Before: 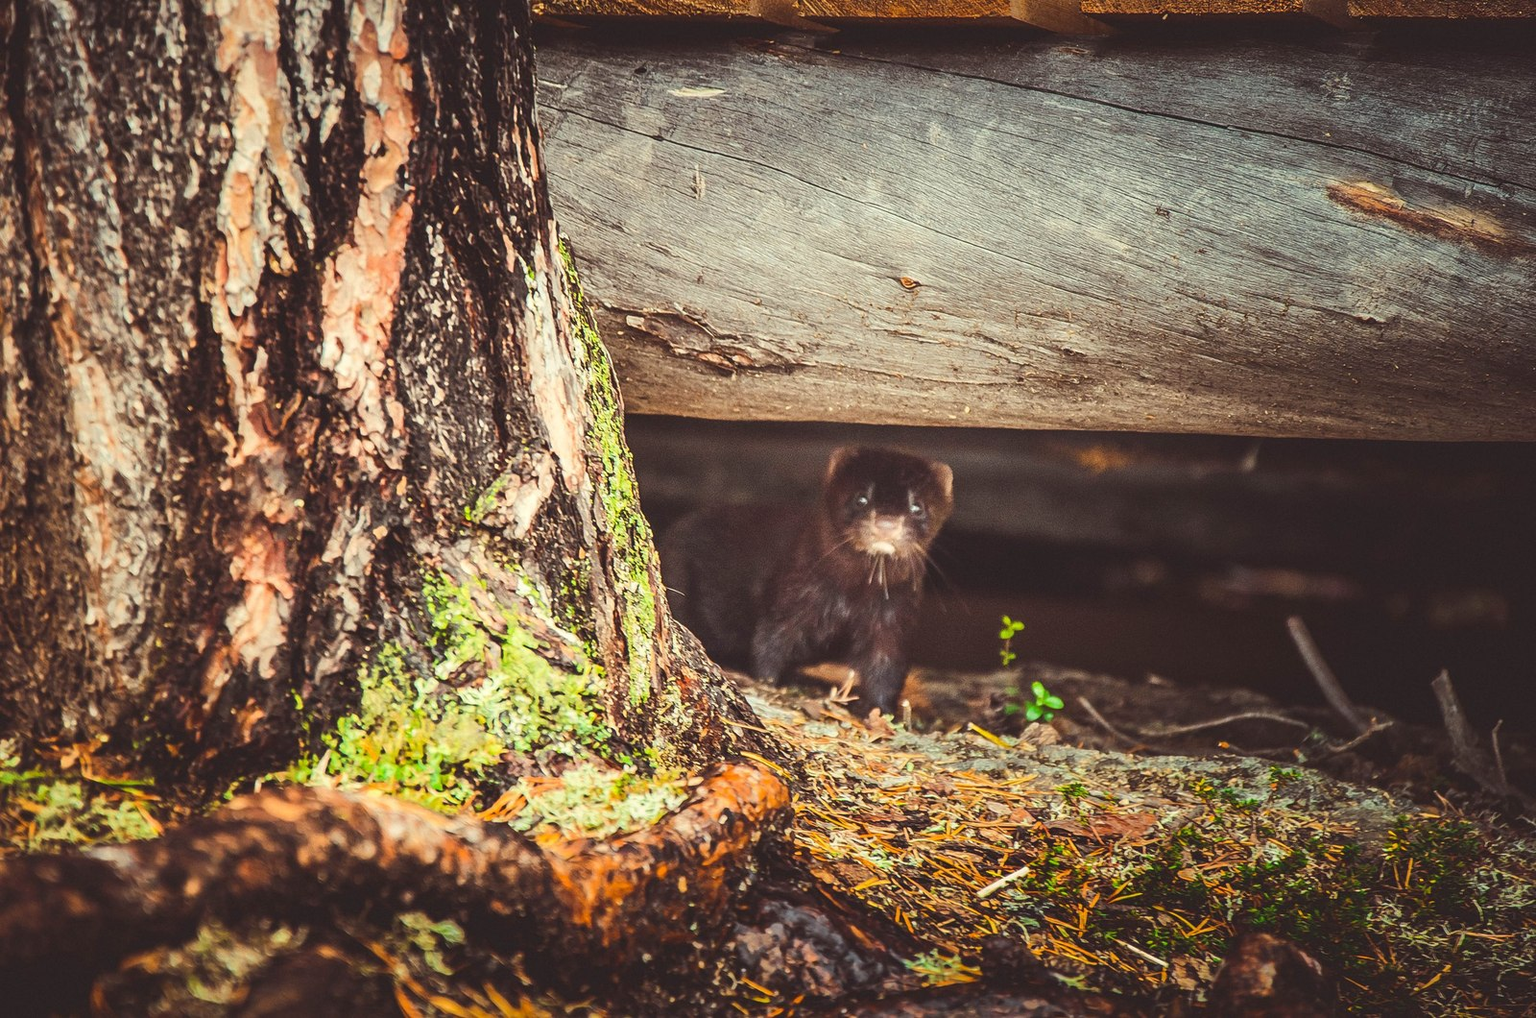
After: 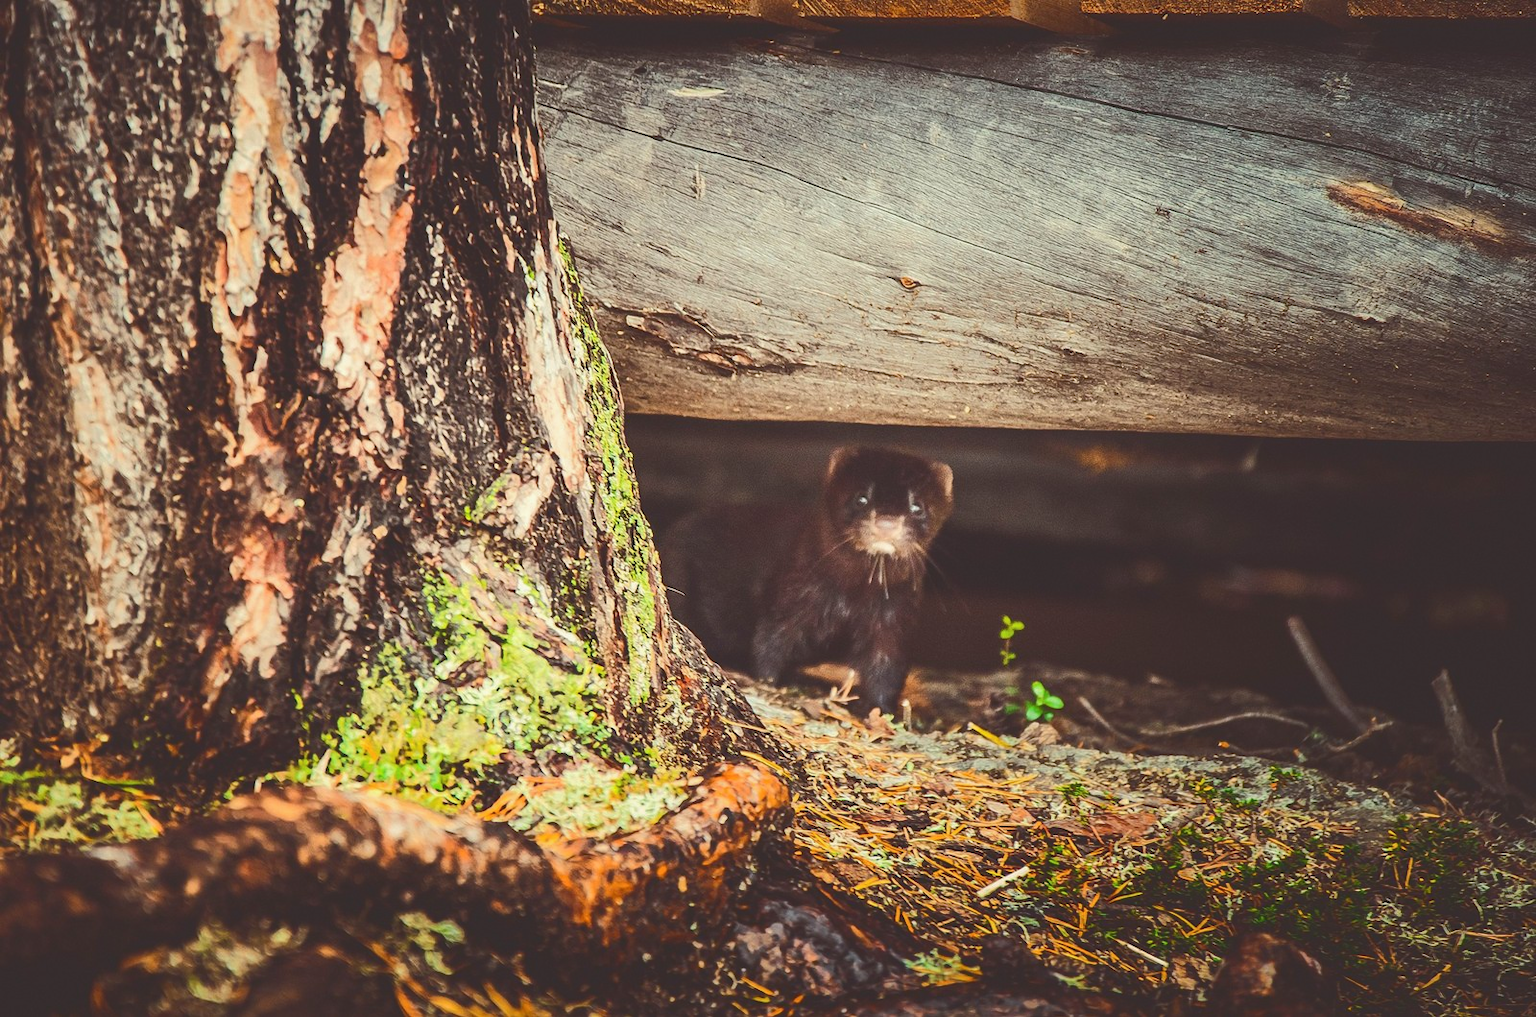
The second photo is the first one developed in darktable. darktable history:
exposure: exposure -0.068 EV, compensate highlight preservation false
tone curve: curves: ch0 [(0, 0) (0.003, 0.156) (0.011, 0.156) (0.025, 0.157) (0.044, 0.164) (0.069, 0.172) (0.1, 0.181) (0.136, 0.191) (0.177, 0.214) (0.224, 0.245) (0.277, 0.285) (0.335, 0.333) (0.399, 0.387) (0.468, 0.471) (0.543, 0.556) (0.623, 0.648) (0.709, 0.734) (0.801, 0.809) (0.898, 0.891) (1, 1)], color space Lab, independent channels, preserve colors none
